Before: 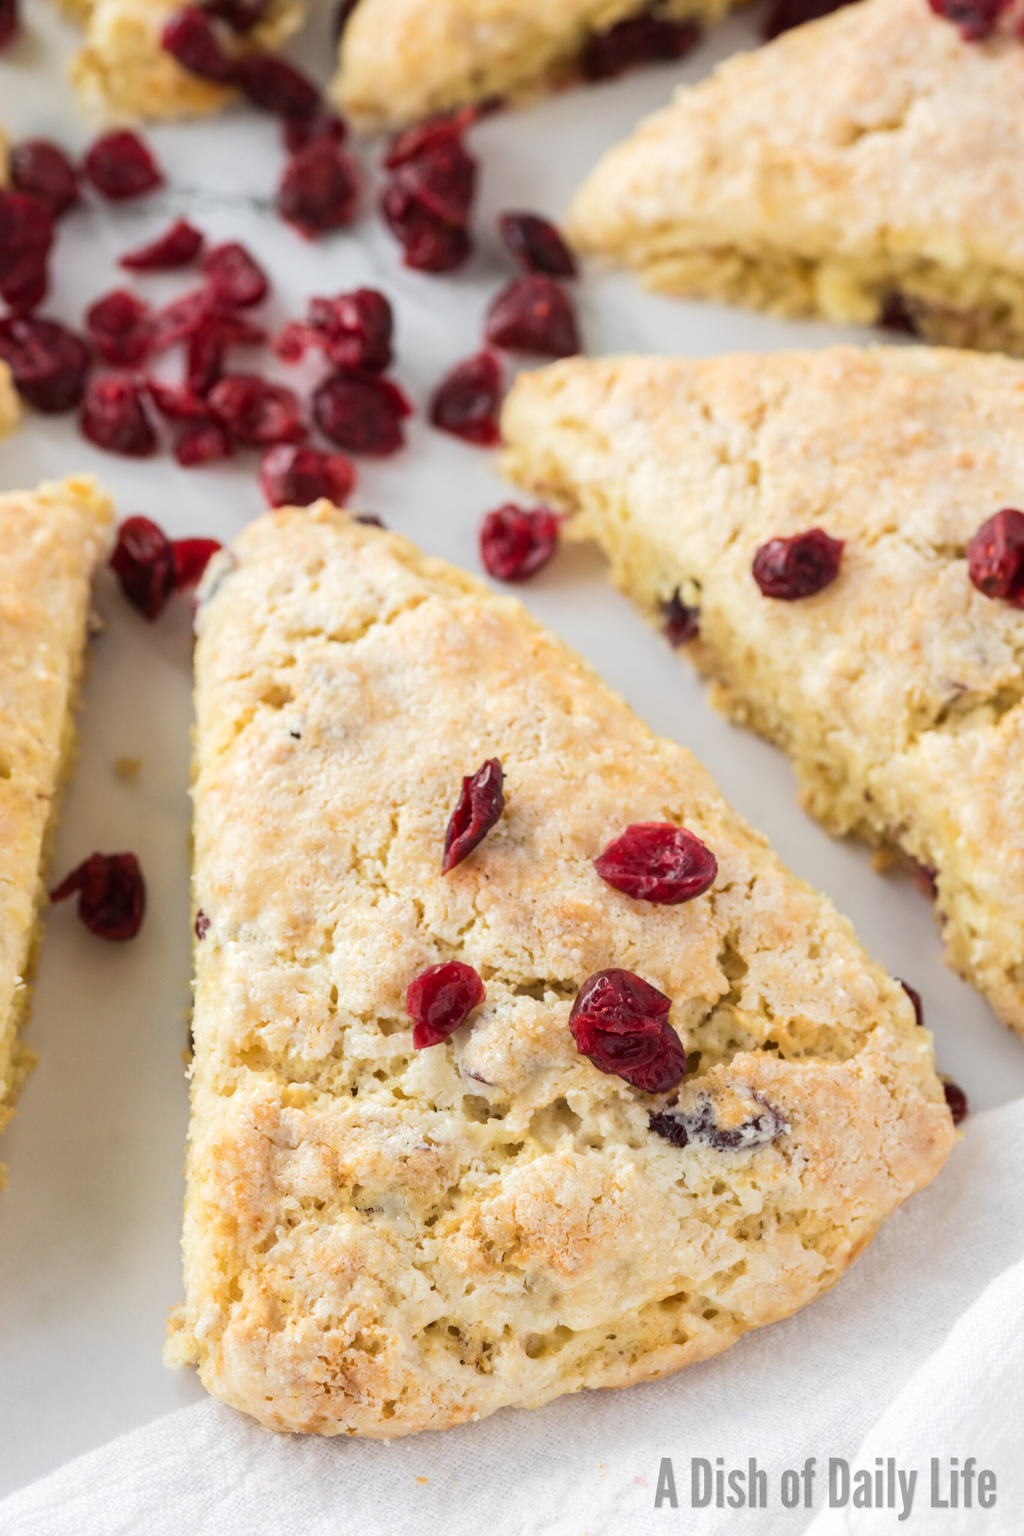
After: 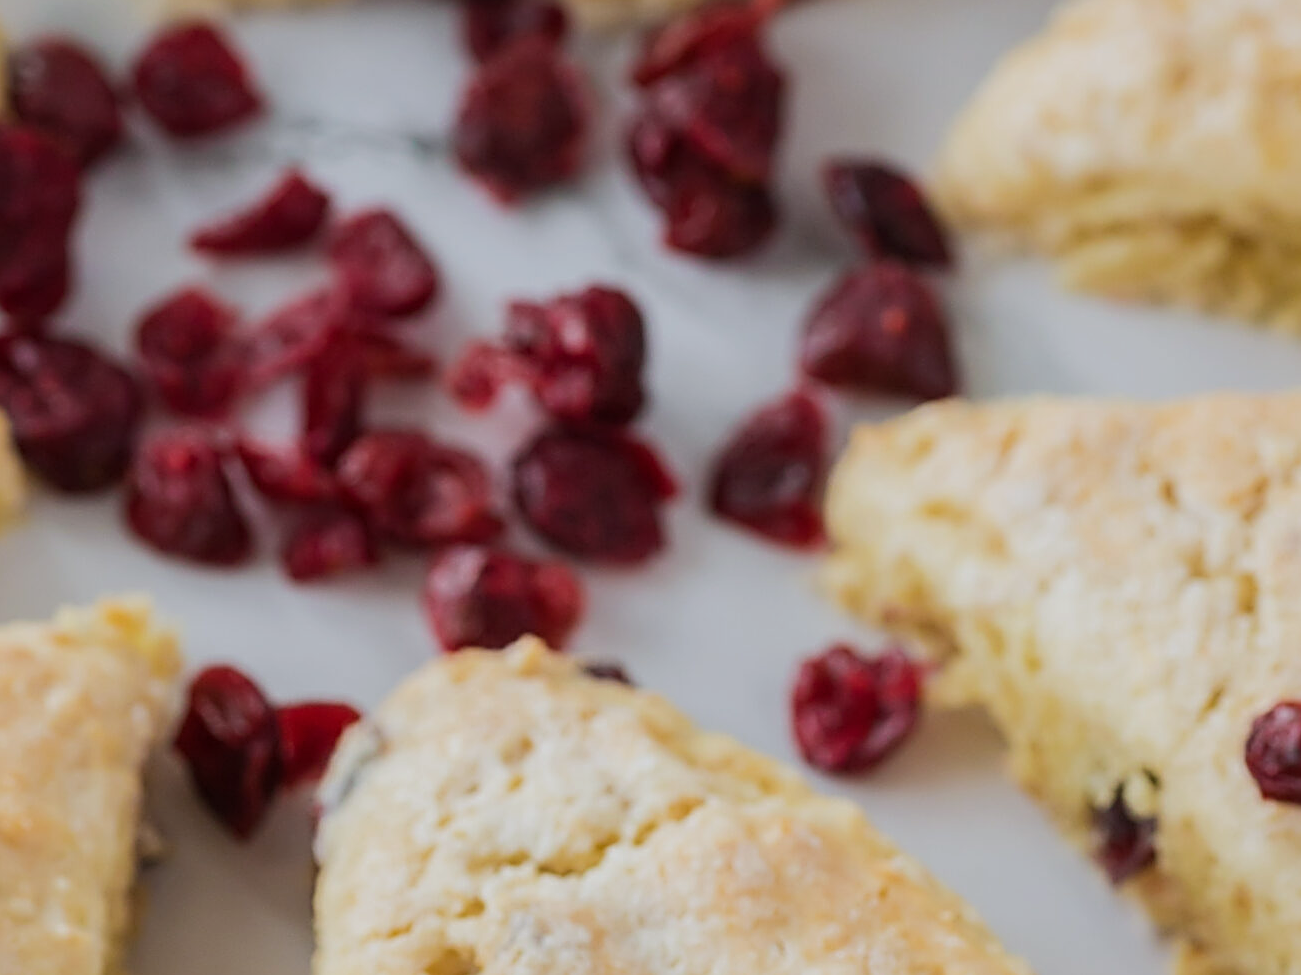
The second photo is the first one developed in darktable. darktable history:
exposure: exposure -0.492 EV, compensate highlight preservation false
white balance: red 0.98, blue 1.034
sharpen: radius 2.584, amount 0.688
crop: left 0.579%, top 7.627%, right 23.167%, bottom 54.275%
